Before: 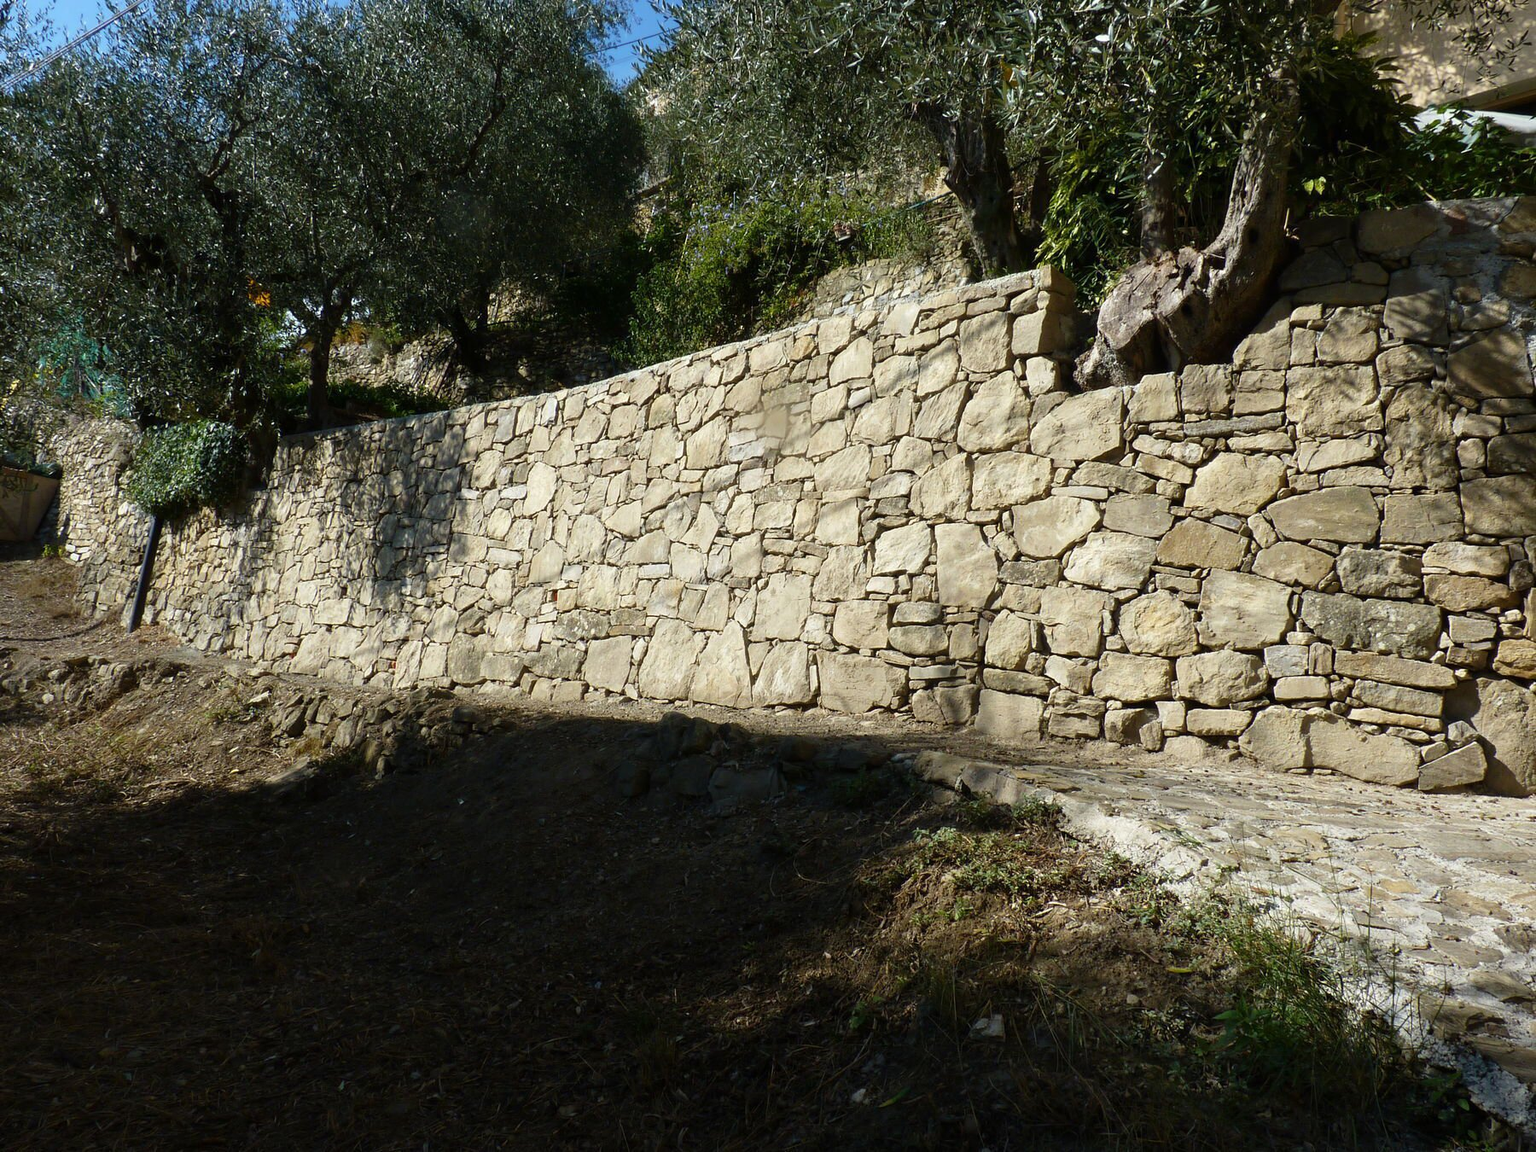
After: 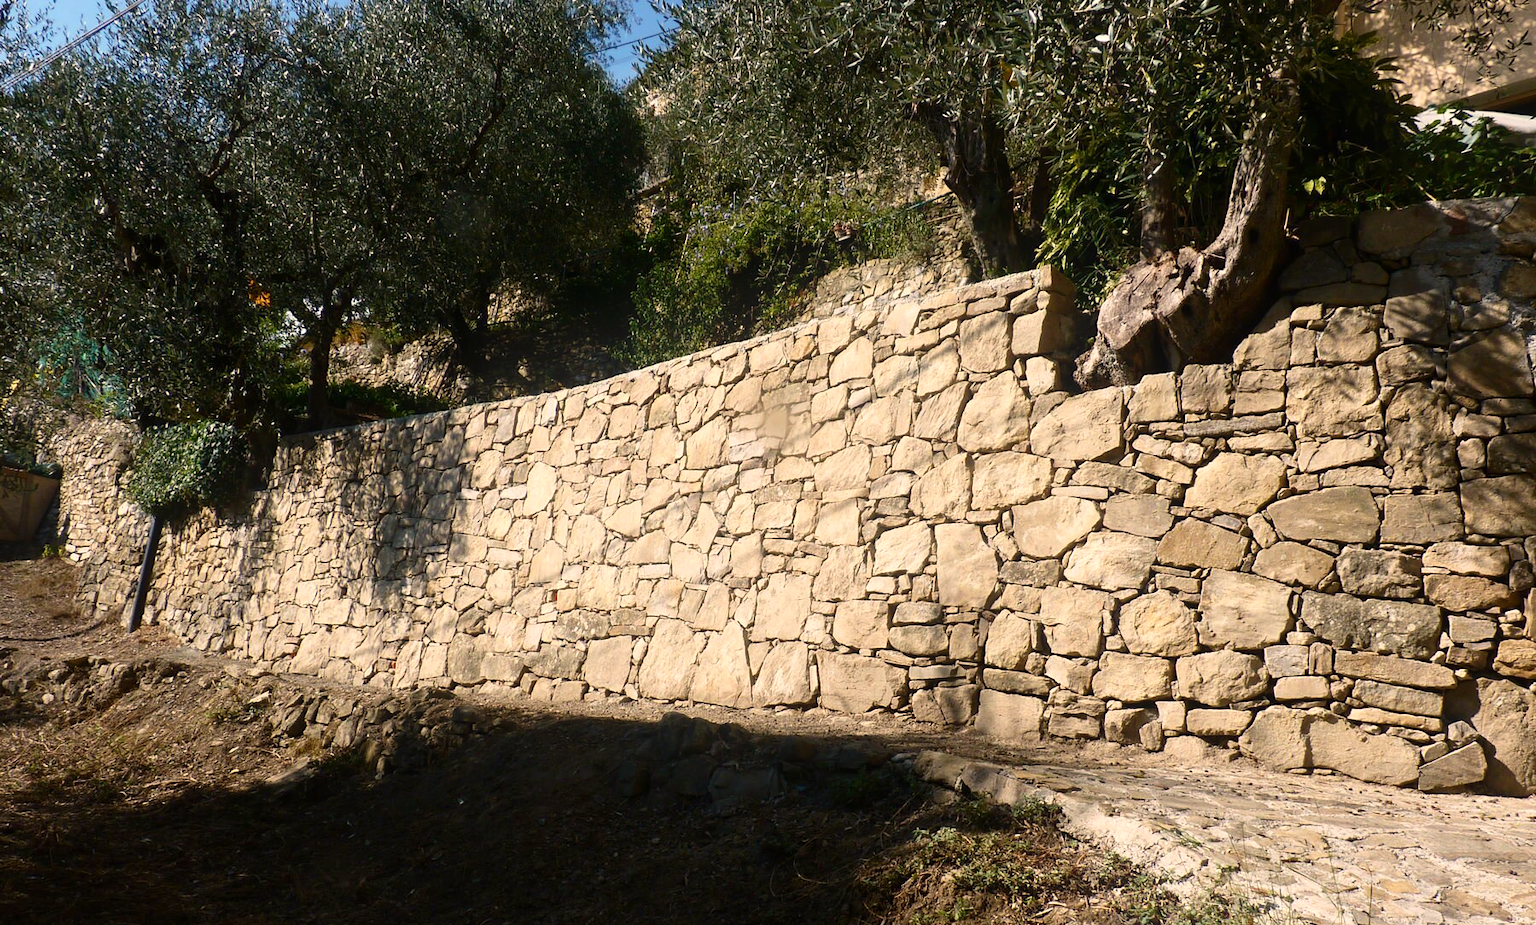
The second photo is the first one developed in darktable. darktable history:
white balance: red 1.127, blue 0.943
crop: bottom 19.644%
contrast brightness saturation: contrast 0.14
bloom: size 15%, threshold 97%, strength 7%
